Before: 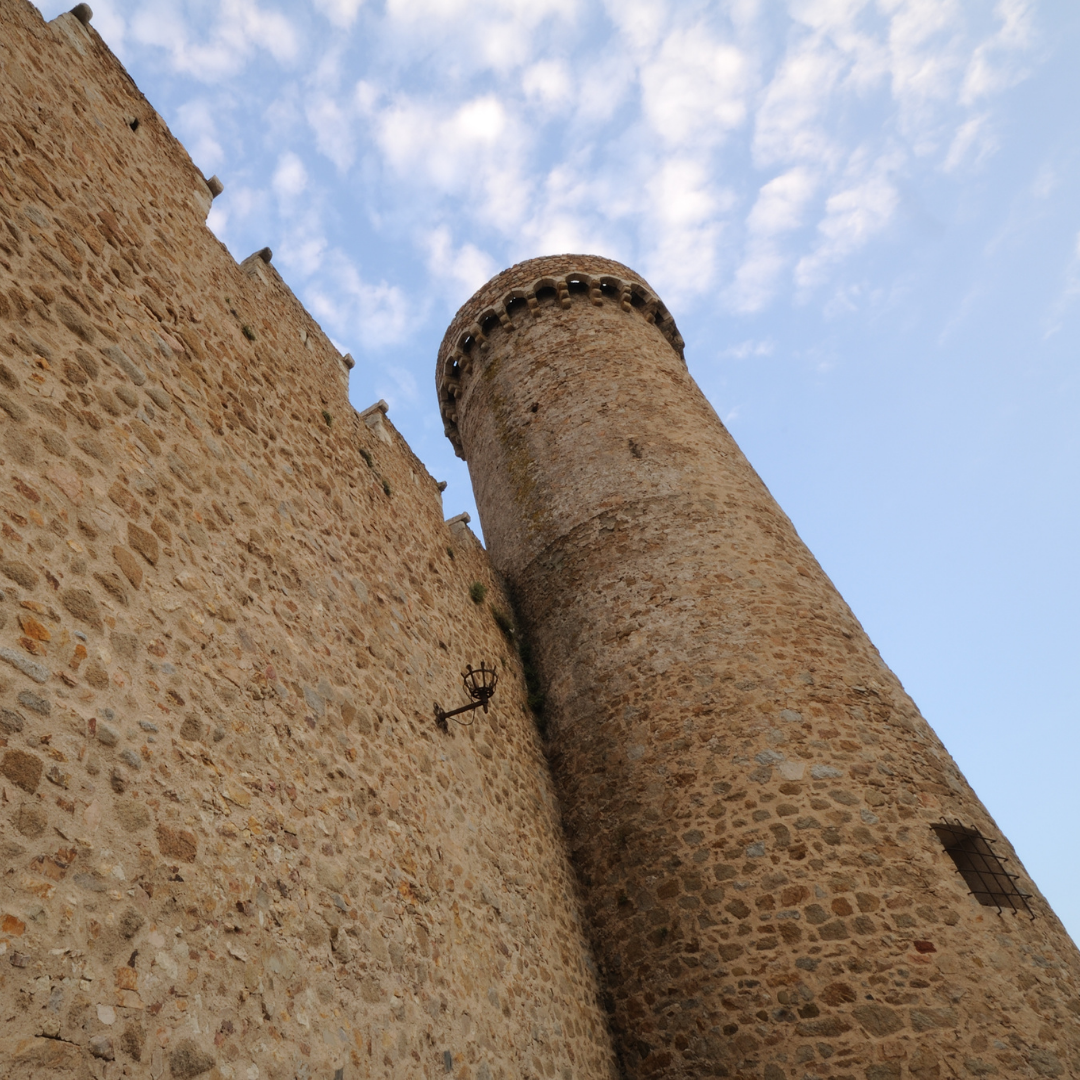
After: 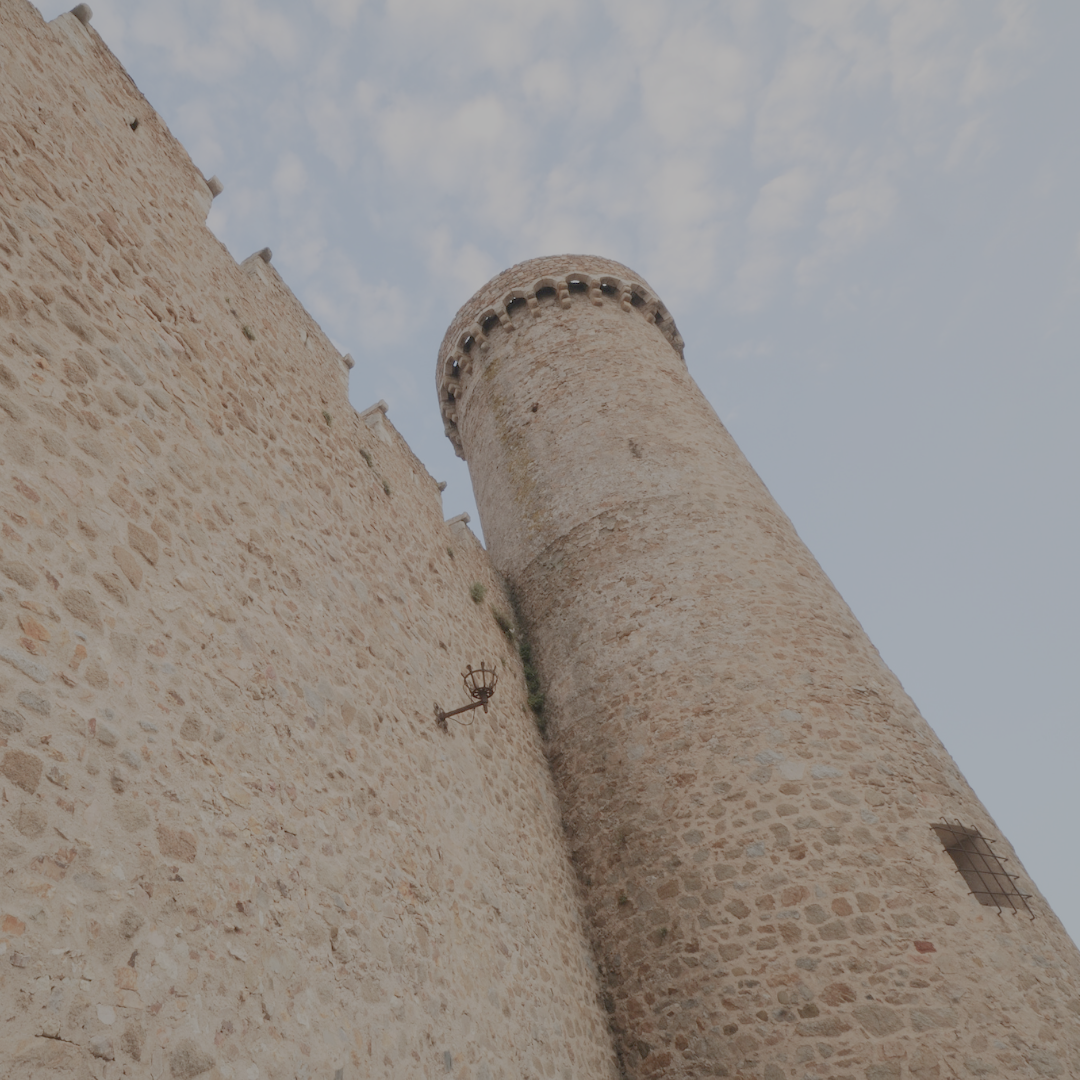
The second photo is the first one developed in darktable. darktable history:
exposure: black level correction 0, exposure 1.2 EV, compensate exposure bias true, compensate highlight preservation false
color balance rgb: perceptual saturation grading › global saturation -27.94%, hue shift -2.27°, contrast -21.26%
filmic rgb: white relative exposure 8 EV, threshold 3 EV, structure ↔ texture 100%, target black luminance 0%, hardness 2.44, latitude 76.53%, contrast 0.562, shadows ↔ highlights balance 0%, preserve chrominance no, color science v4 (2020), iterations of high-quality reconstruction 10, type of noise poissonian, enable highlight reconstruction true
